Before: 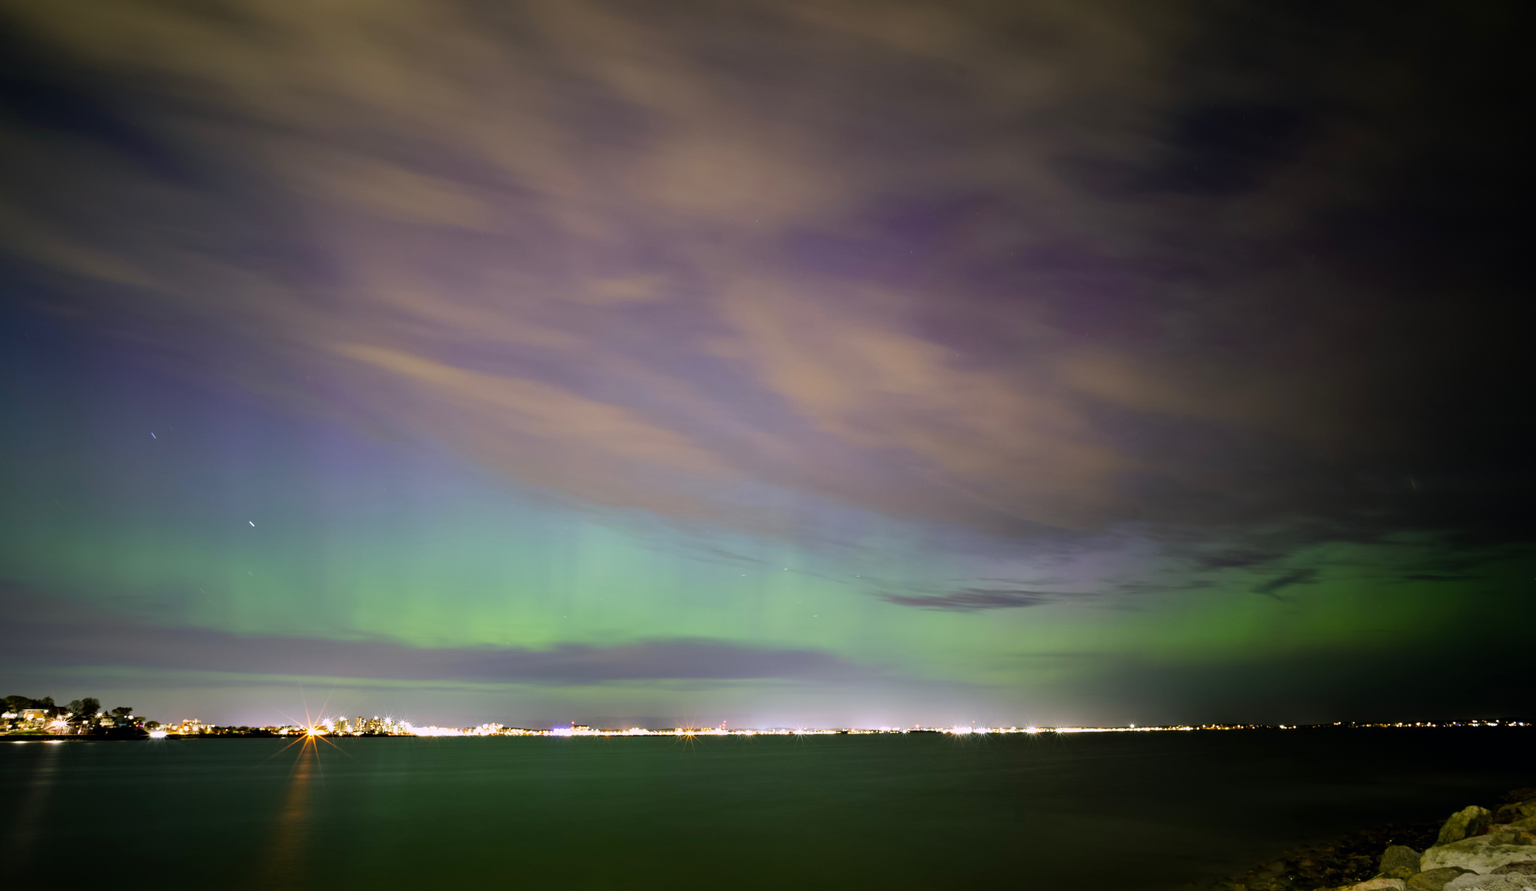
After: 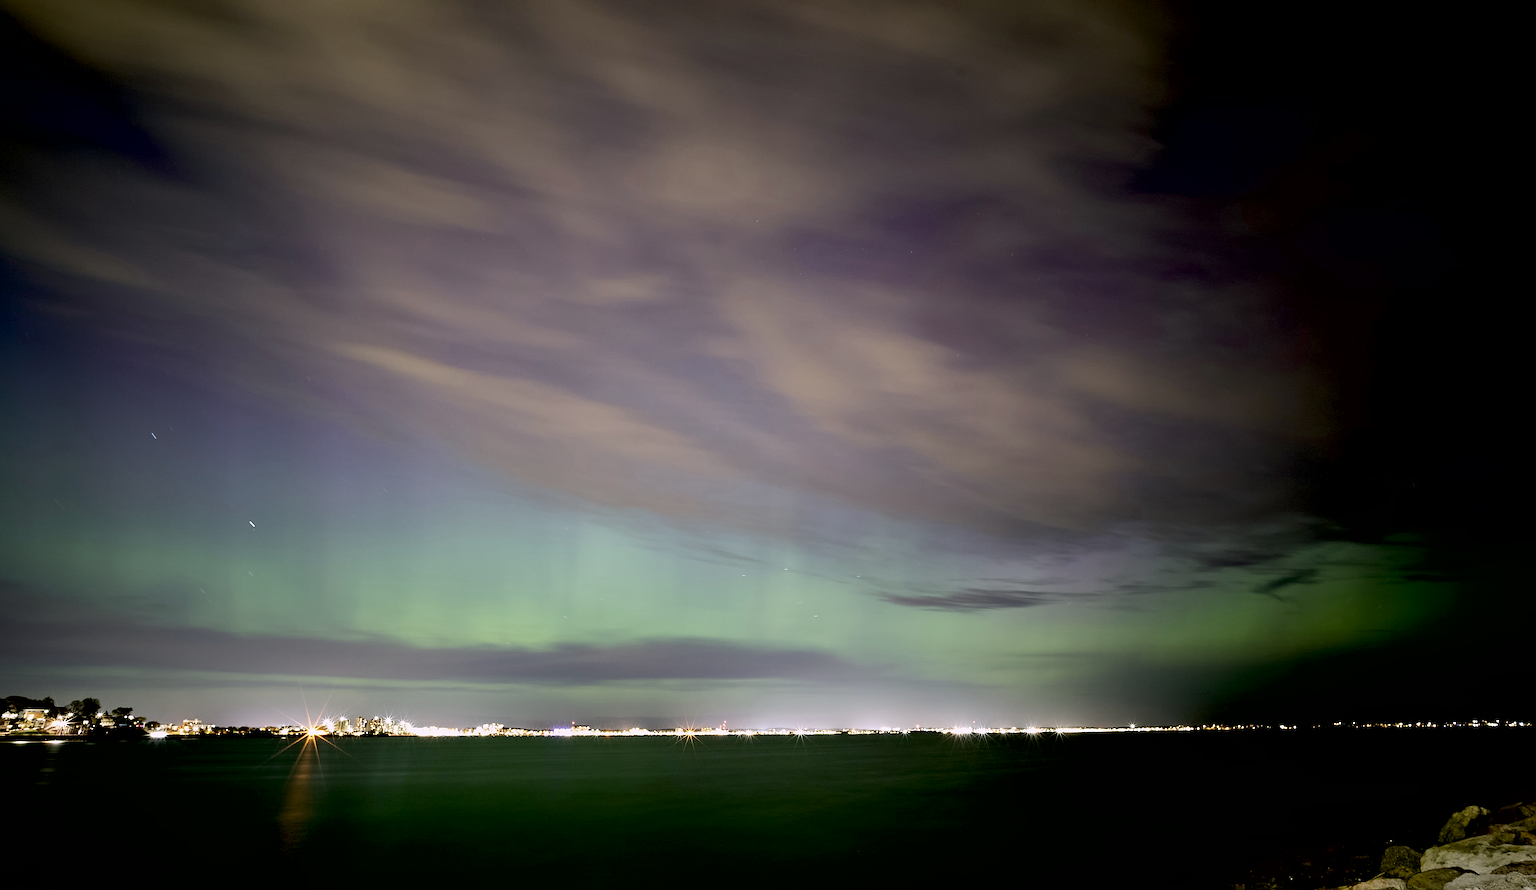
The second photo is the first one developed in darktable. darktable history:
sharpen: radius 1.349, amount 1.256, threshold 0.645
contrast brightness saturation: contrast 0.098, saturation -0.357
exposure: black level correction 0.018, exposure -0.007 EV, compensate exposure bias true, compensate highlight preservation false
